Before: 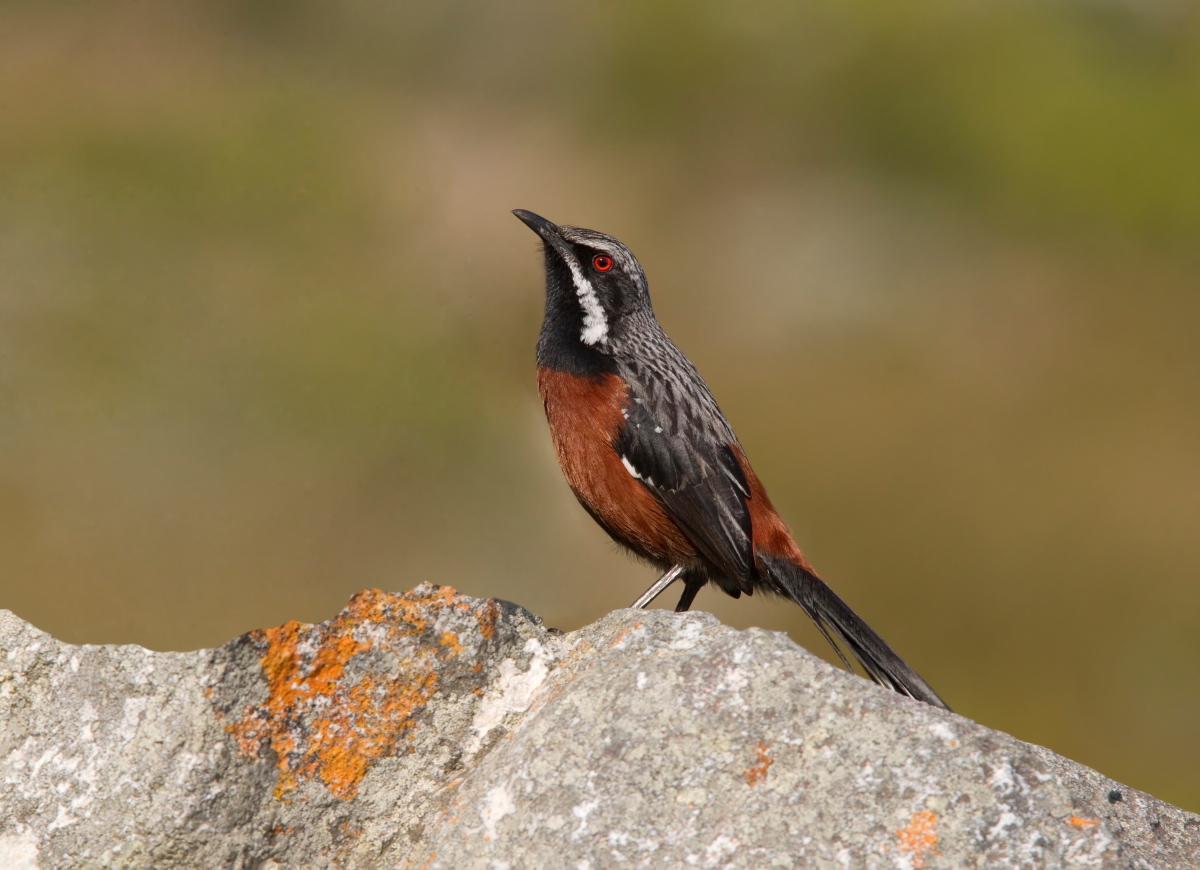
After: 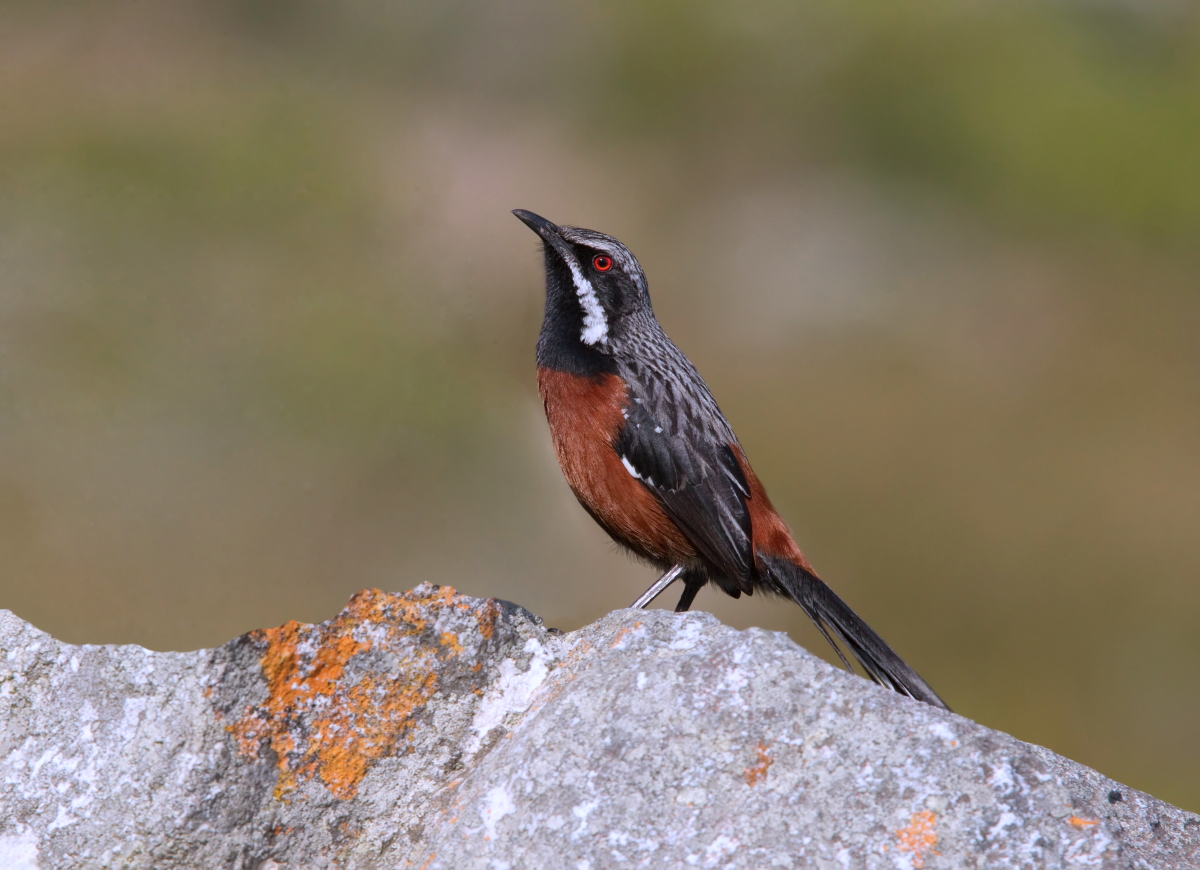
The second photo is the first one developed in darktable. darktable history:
color calibration: illuminant as shot in camera, x 0.377, y 0.393, temperature 4185.27 K
